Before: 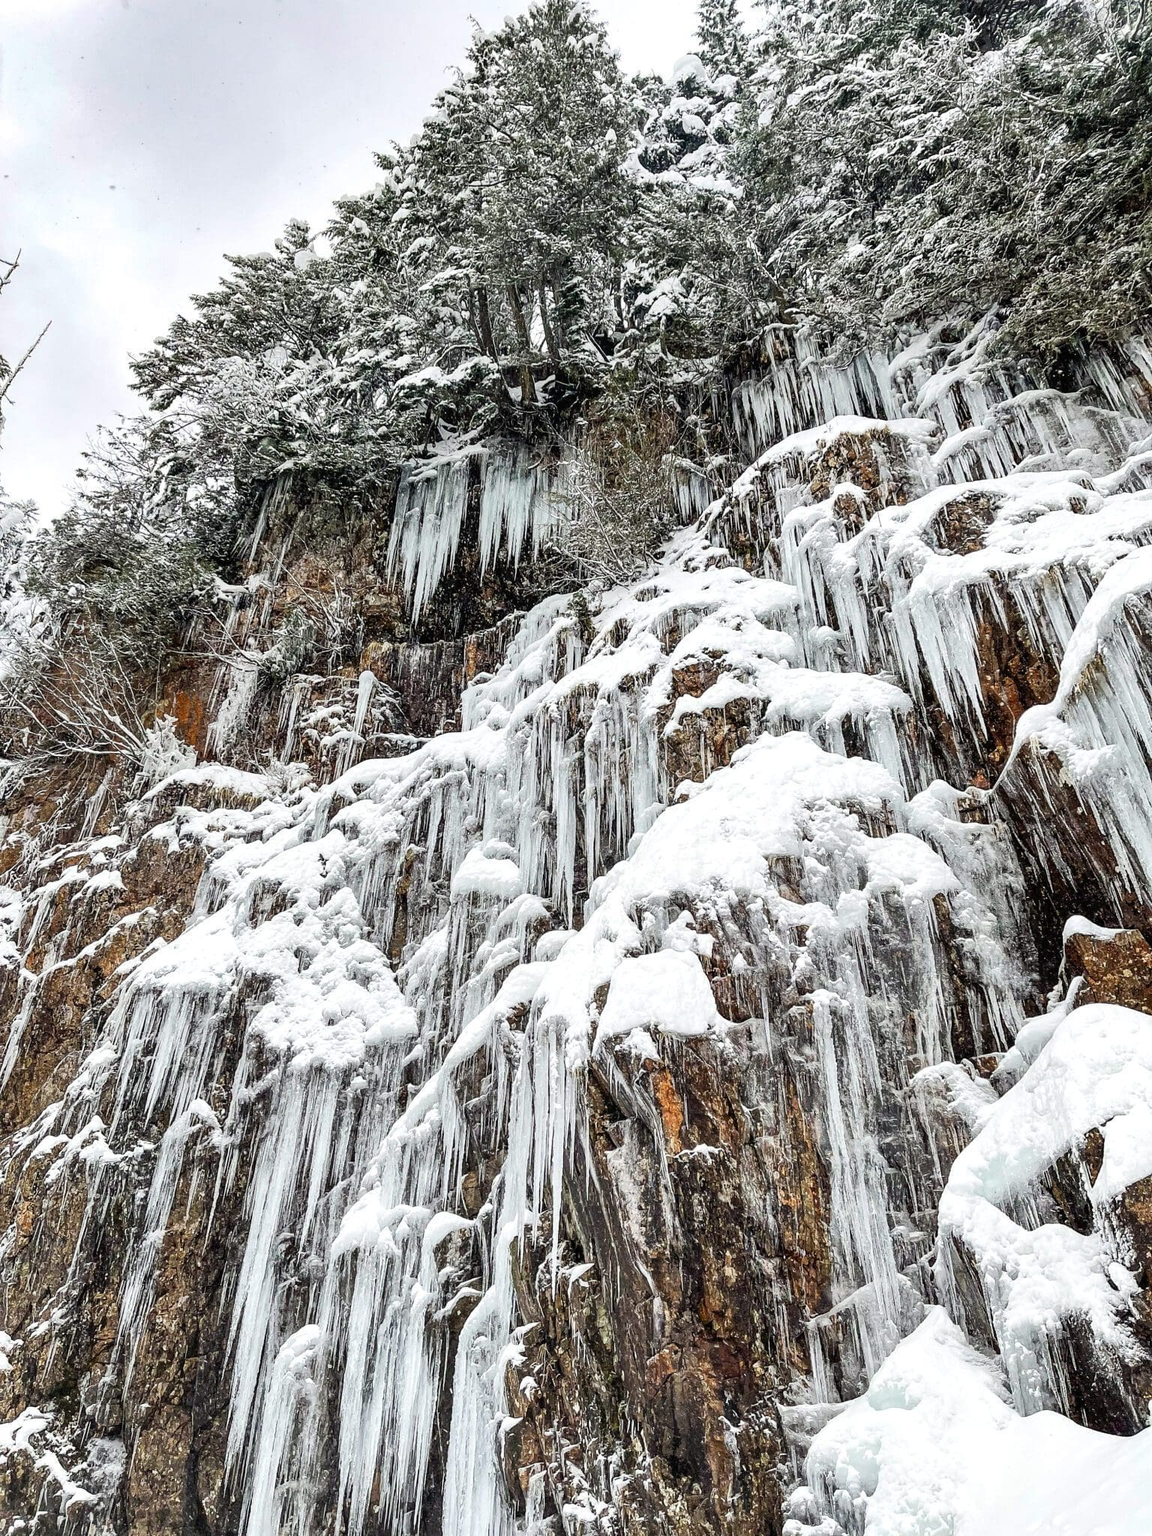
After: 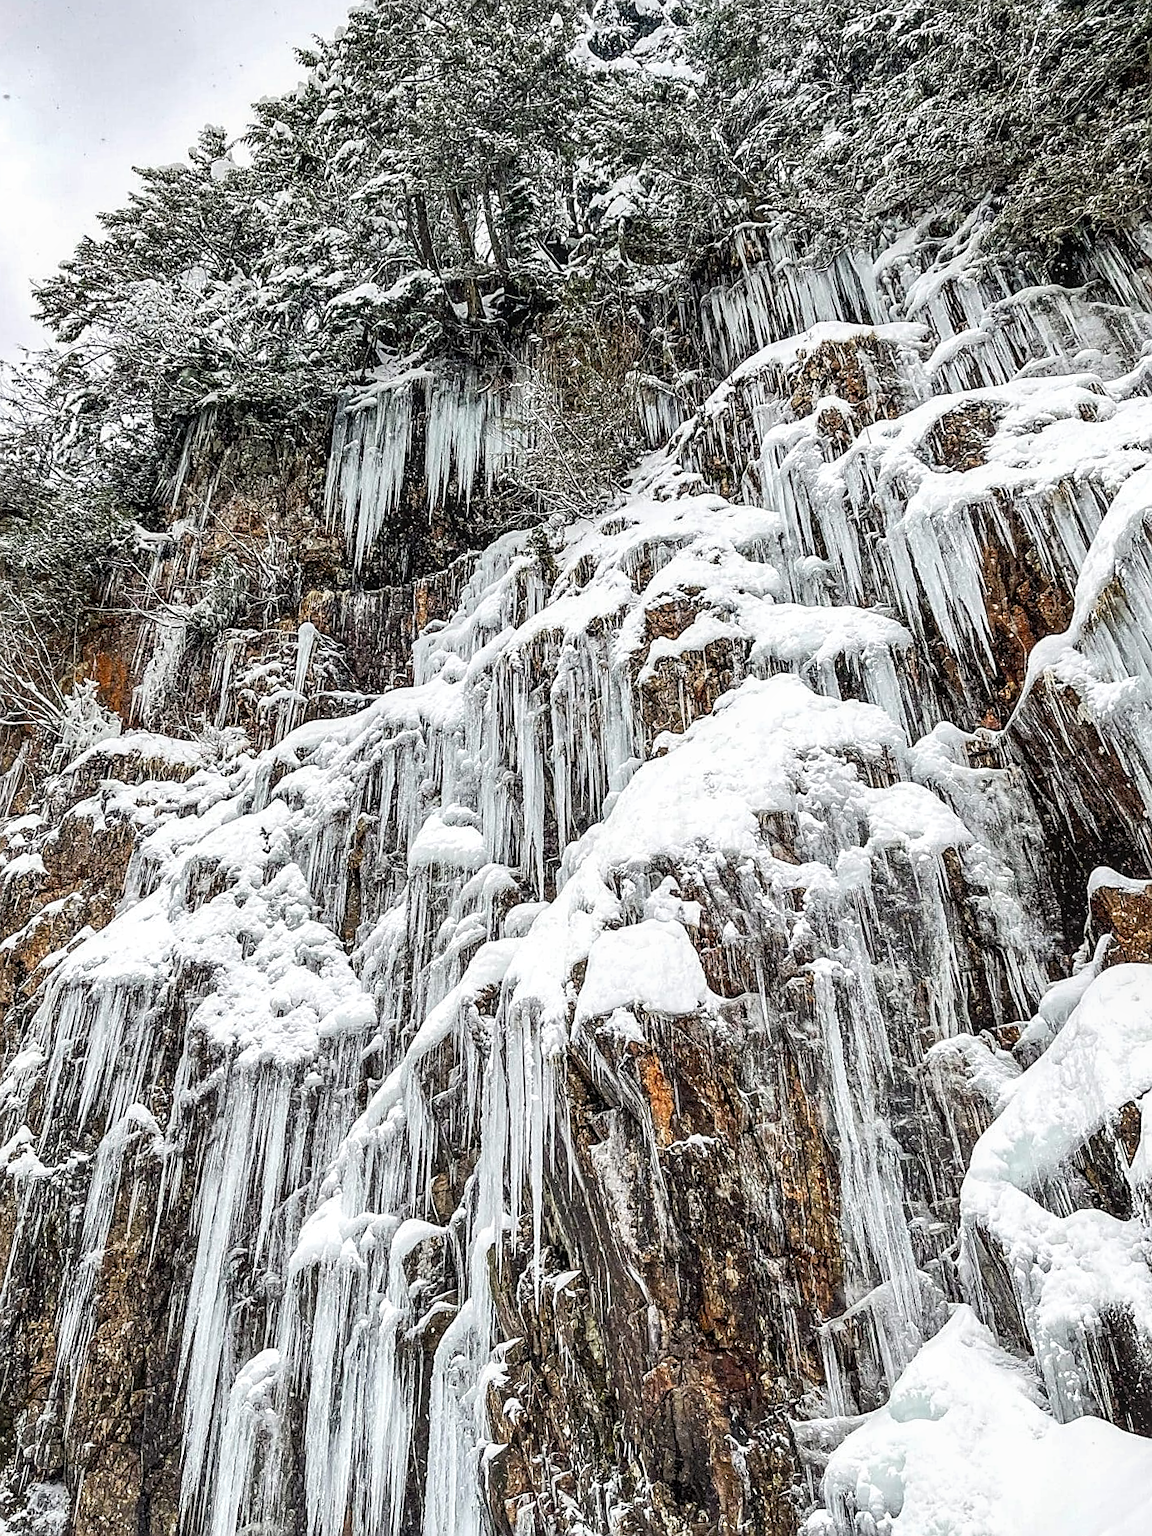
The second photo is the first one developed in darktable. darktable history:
sharpen: on, module defaults
crop and rotate: angle 1.96°, left 5.673%, top 5.673%
local contrast: on, module defaults
